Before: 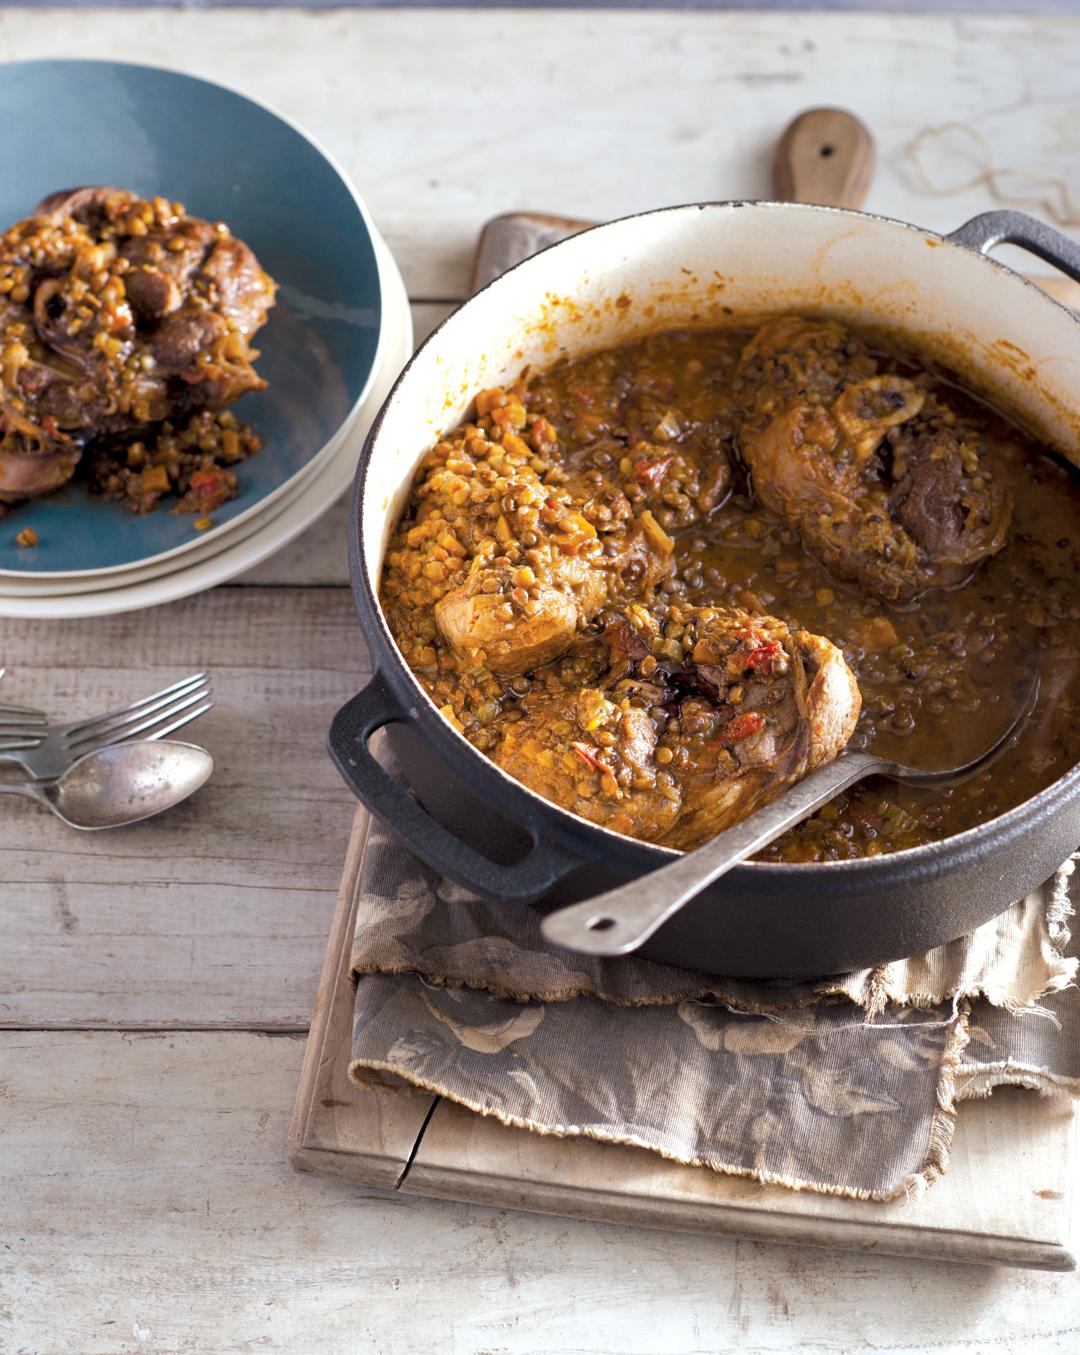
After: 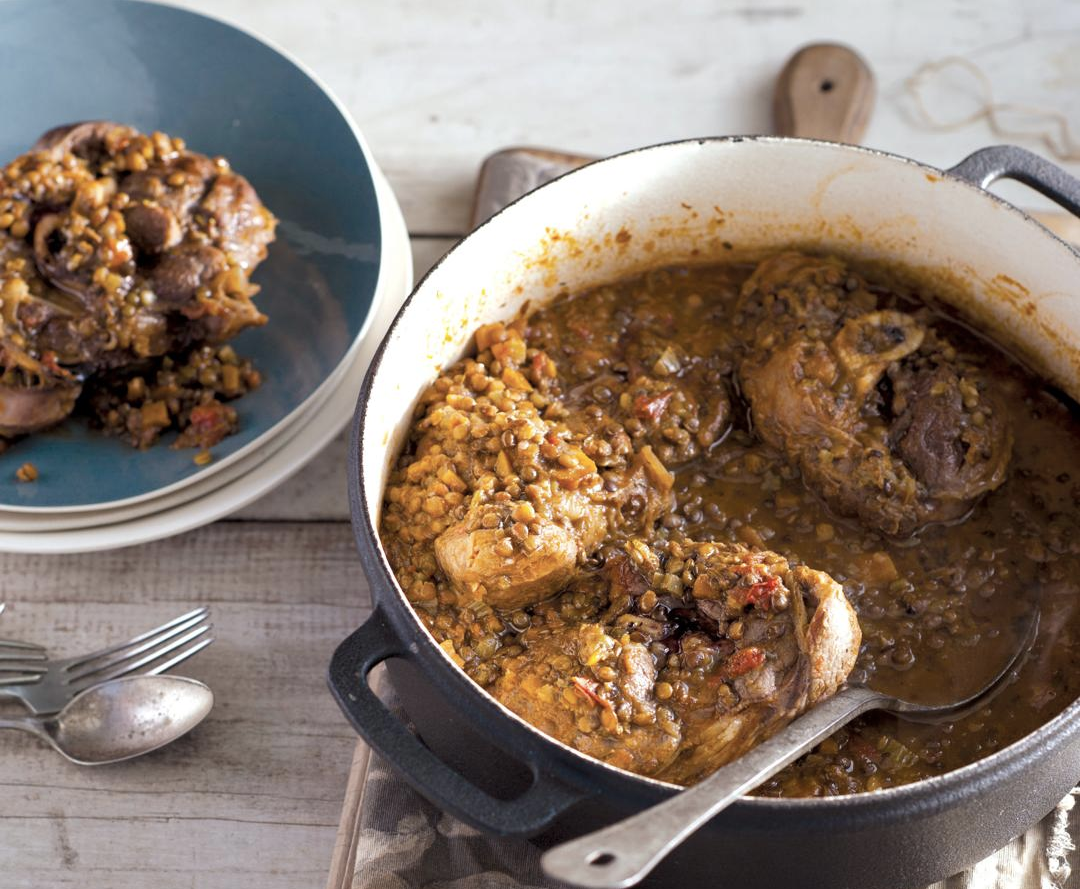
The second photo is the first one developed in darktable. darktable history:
crop and rotate: top 4.848%, bottom 29.503%
color contrast: green-magenta contrast 0.84, blue-yellow contrast 0.86
